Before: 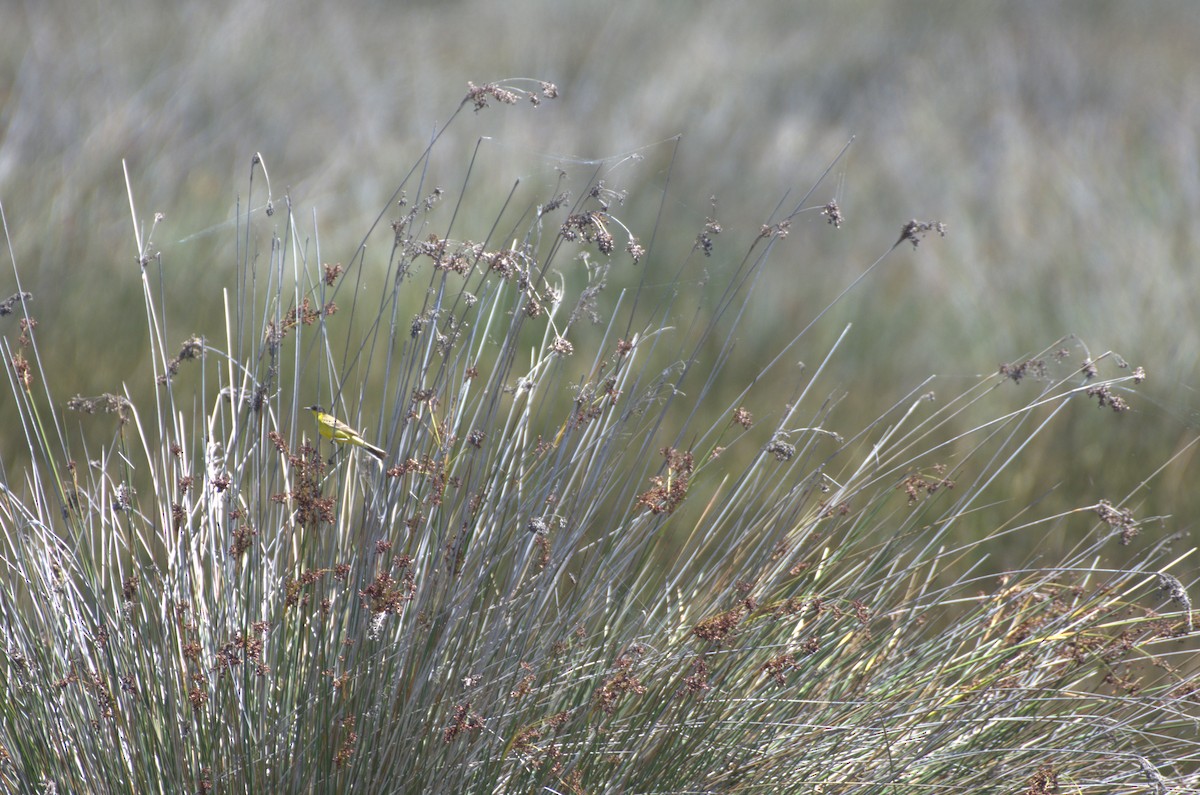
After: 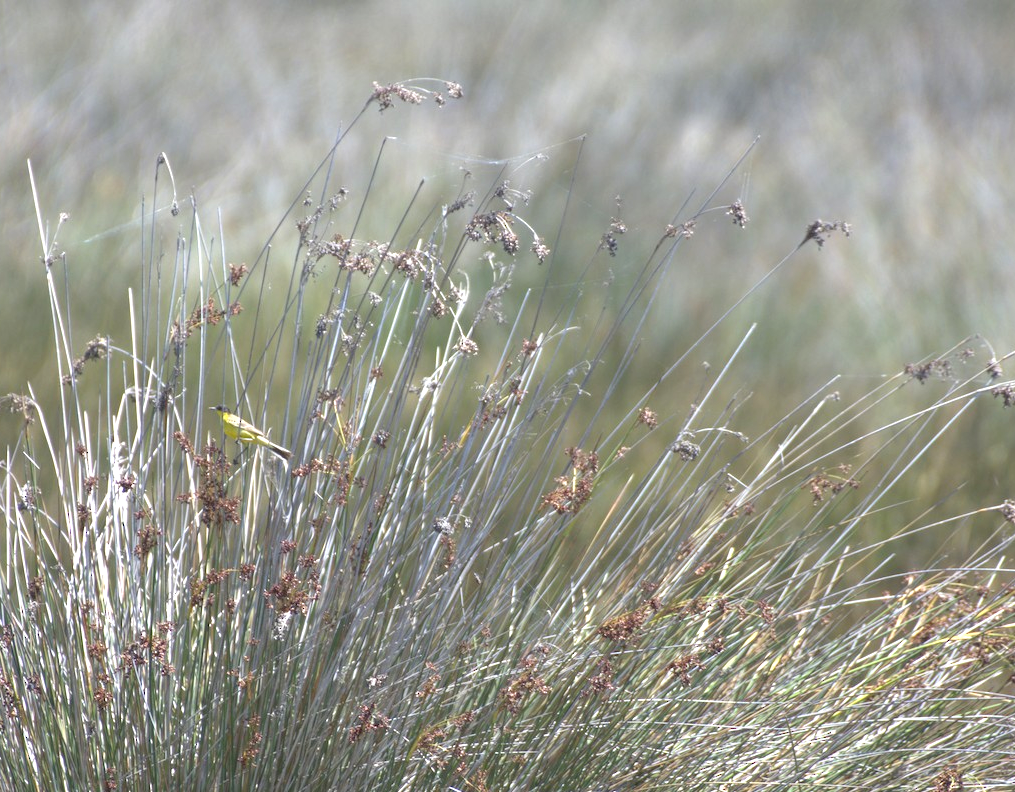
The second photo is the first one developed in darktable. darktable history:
crop: left 7.957%, right 7.434%
exposure: black level correction 0.001, exposure 0.5 EV, compensate exposure bias true, compensate highlight preservation false
